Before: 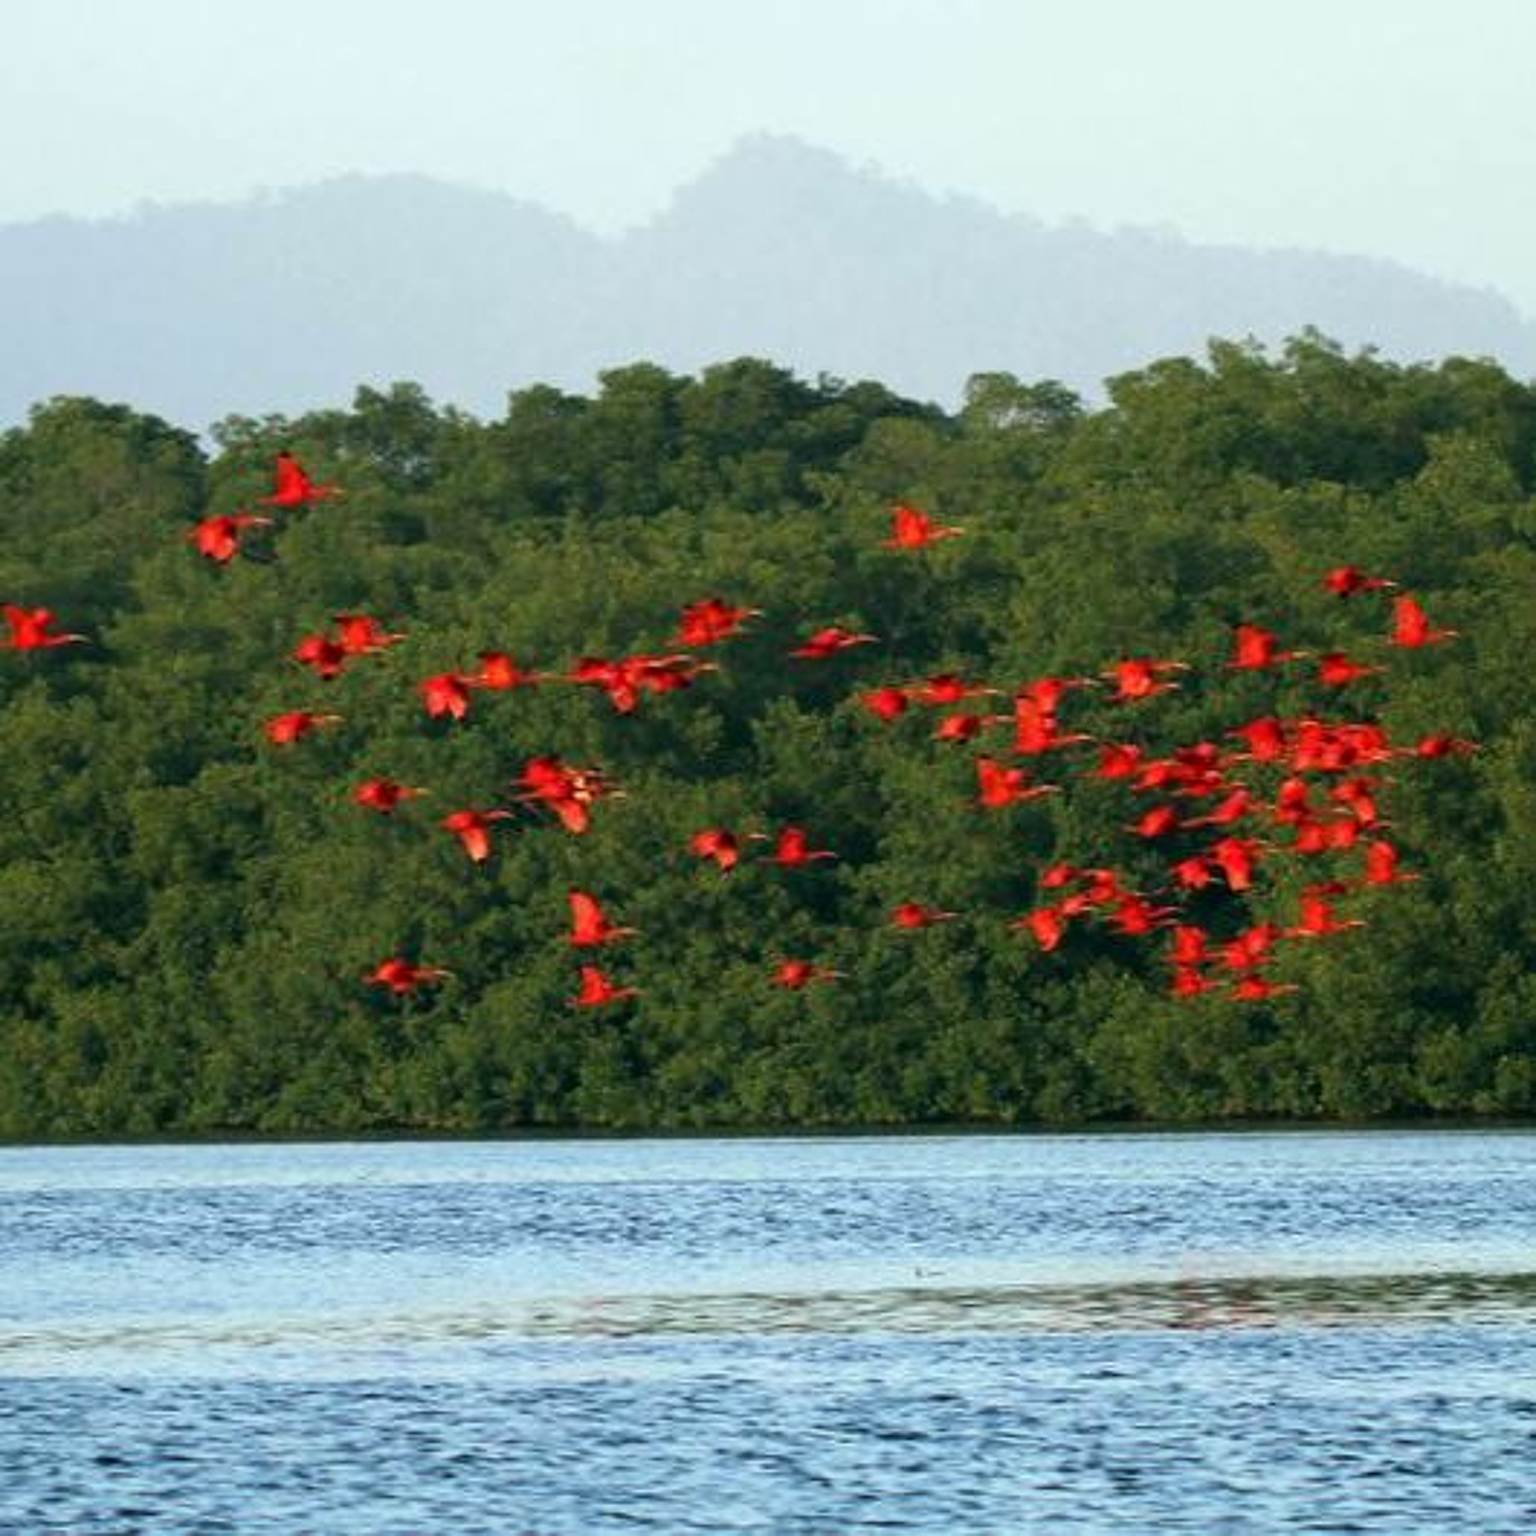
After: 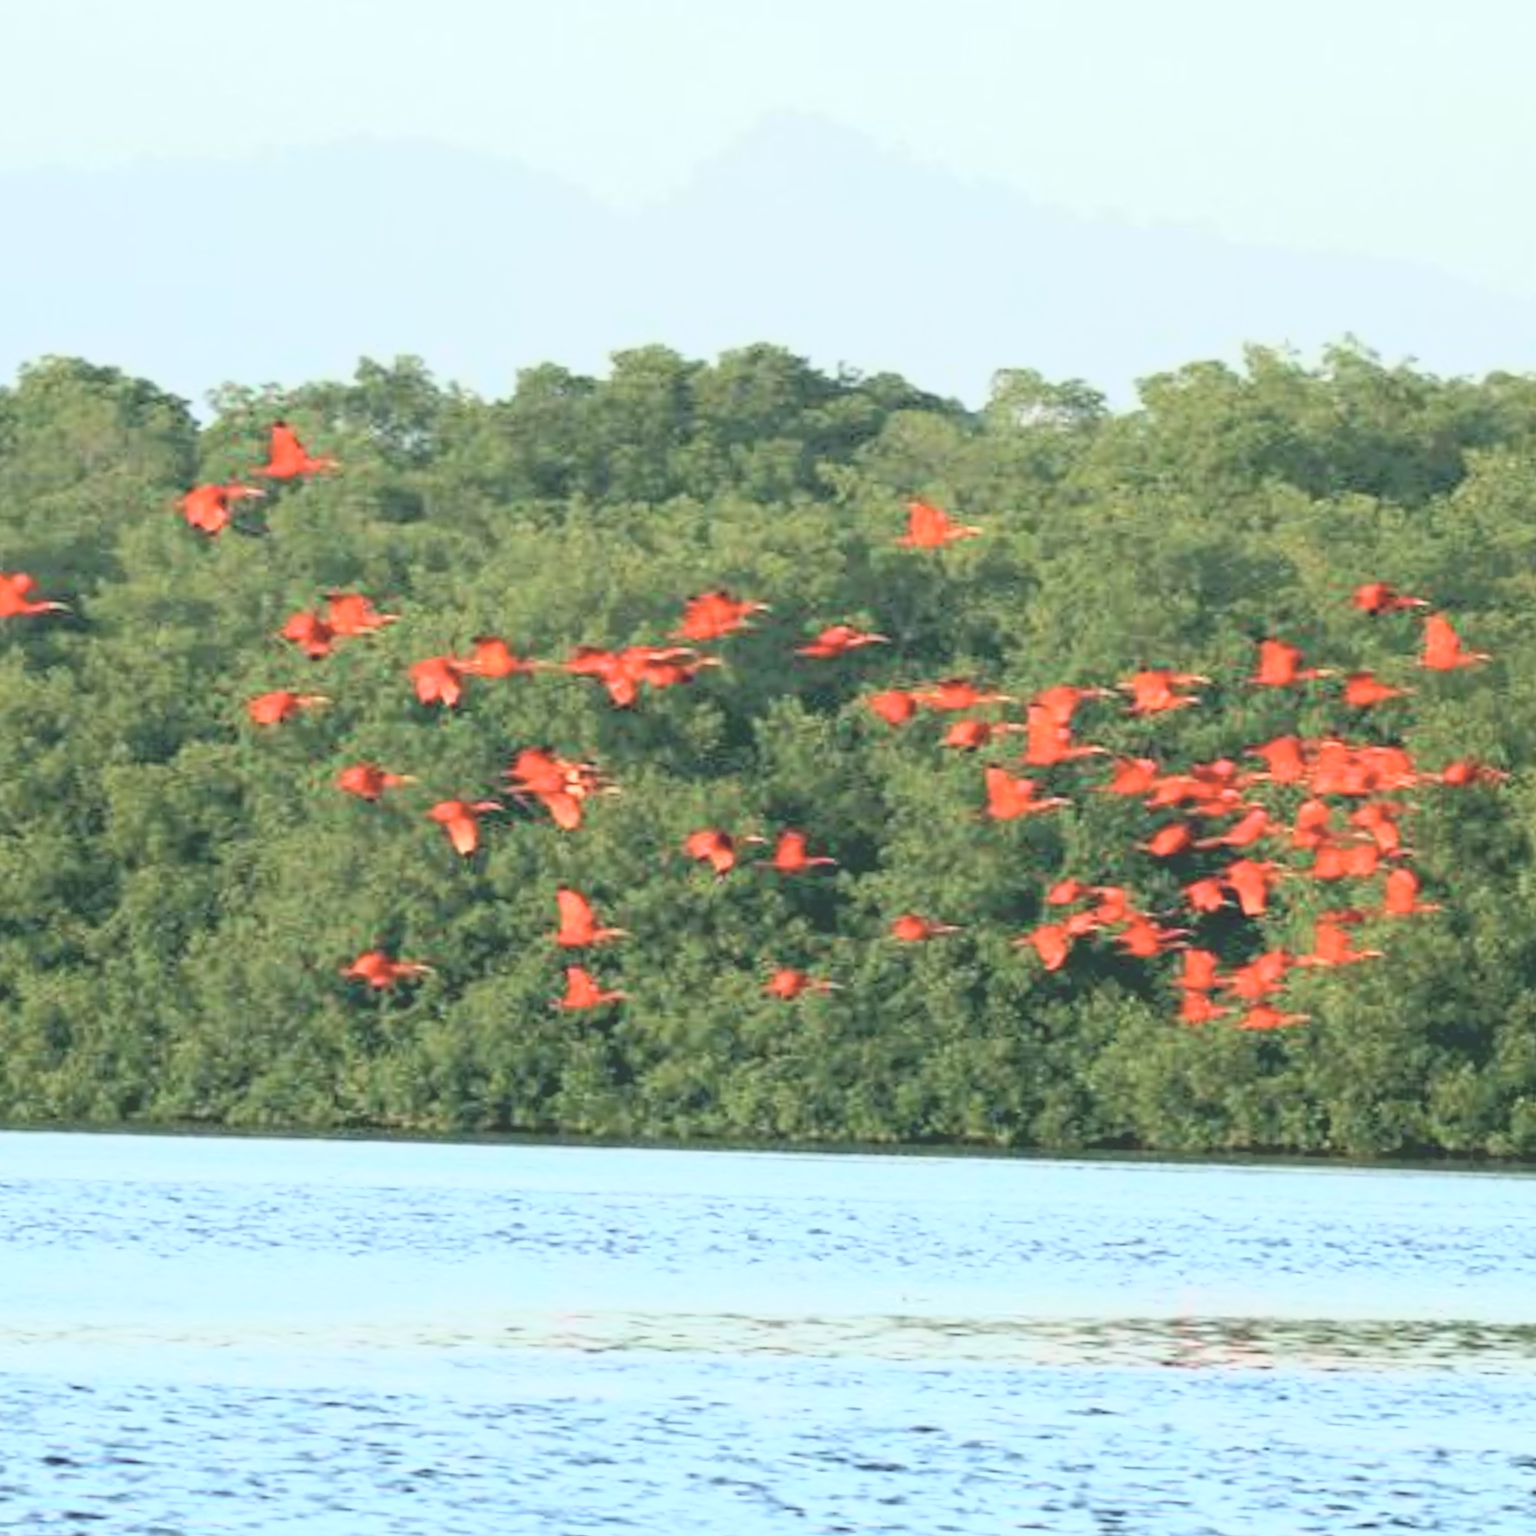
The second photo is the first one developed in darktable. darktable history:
tone curve: curves: ch0 [(0, 0) (0.003, 0.195) (0.011, 0.161) (0.025, 0.21) (0.044, 0.24) (0.069, 0.254) (0.1, 0.283) (0.136, 0.347) (0.177, 0.412) (0.224, 0.455) (0.277, 0.531) (0.335, 0.606) (0.399, 0.679) (0.468, 0.748) (0.543, 0.814) (0.623, 0.876) (0.709, 0.927) (0.801, 0.949) (0.898, 0.962) (1, 1)], color space Lab, independent channels
crop and rotate: angle -2.22°
